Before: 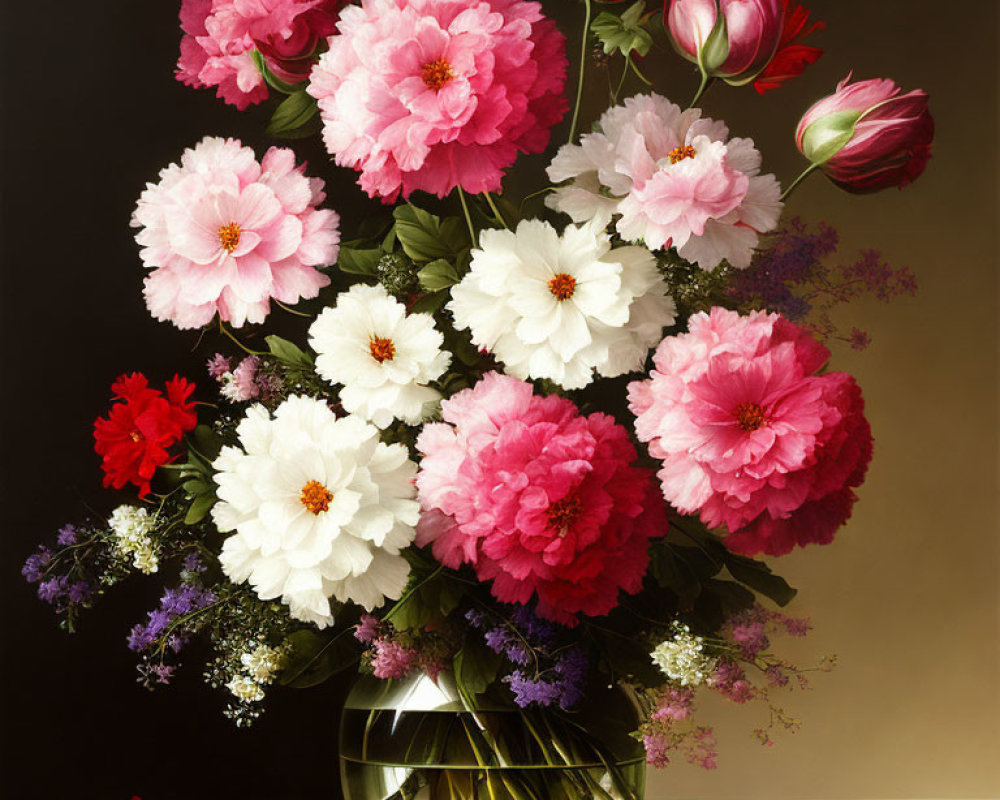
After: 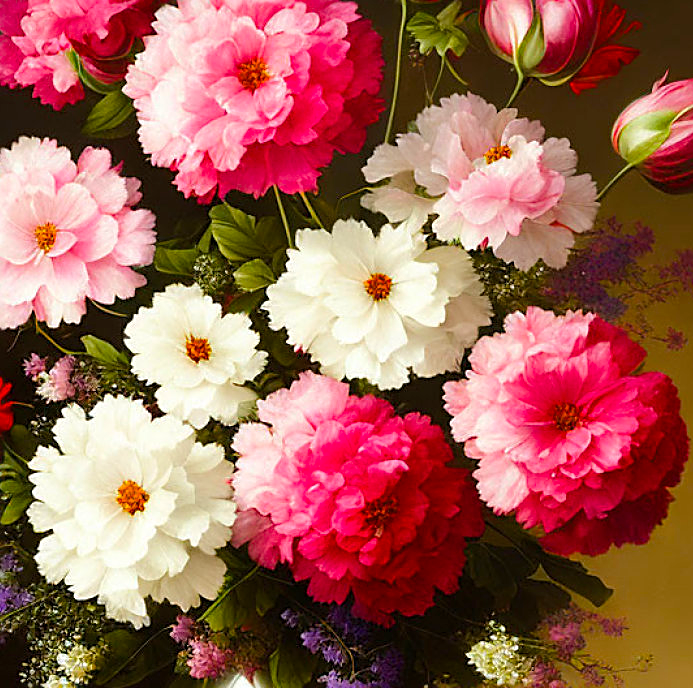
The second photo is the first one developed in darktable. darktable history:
crop: left 18.479%, right 12.2%, bottom 13.971%
sharpen: amount 0.575
color balance rgb: perceptual saturation grading › global saturation 25%, perceptual brilliance grading › mid-tones 10%, perceptual brilliance grading › shadows 15%, global vibrance 20%
